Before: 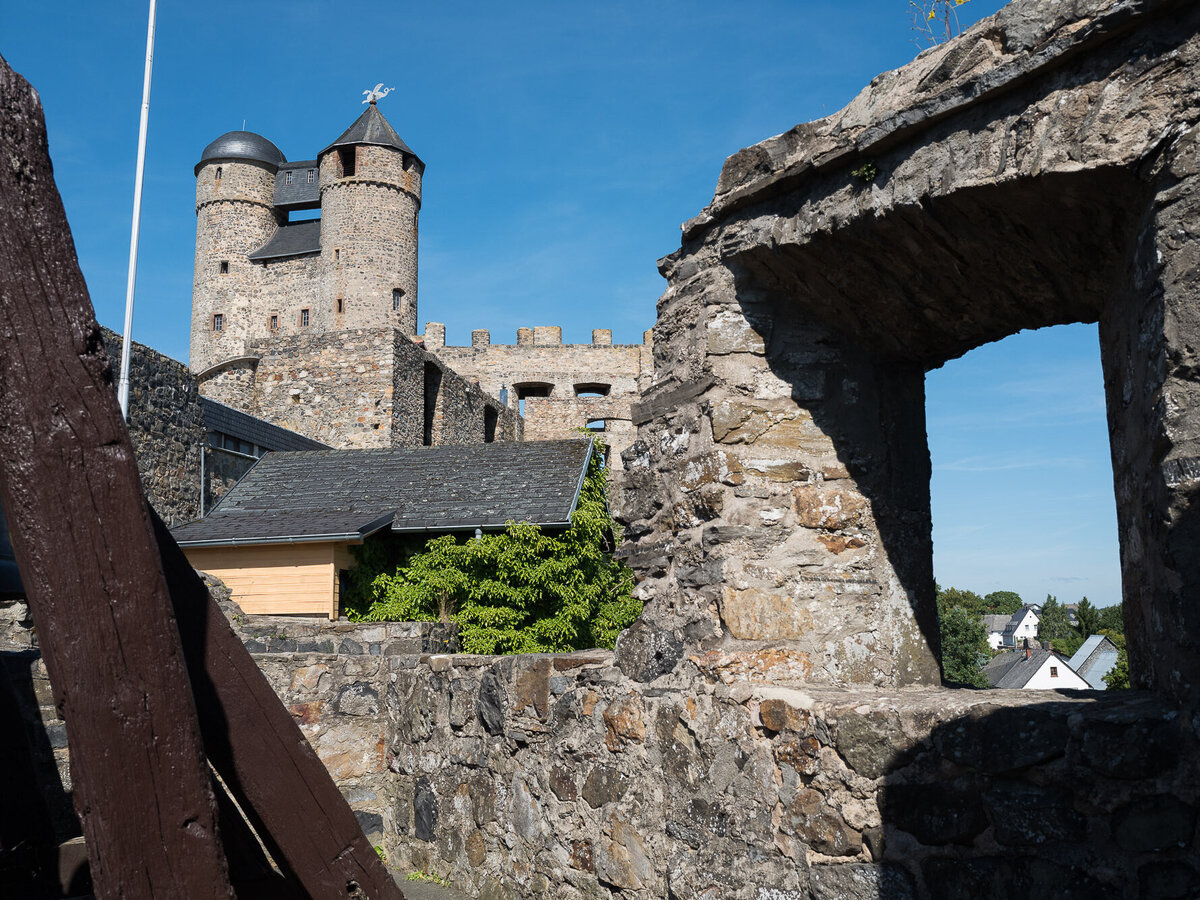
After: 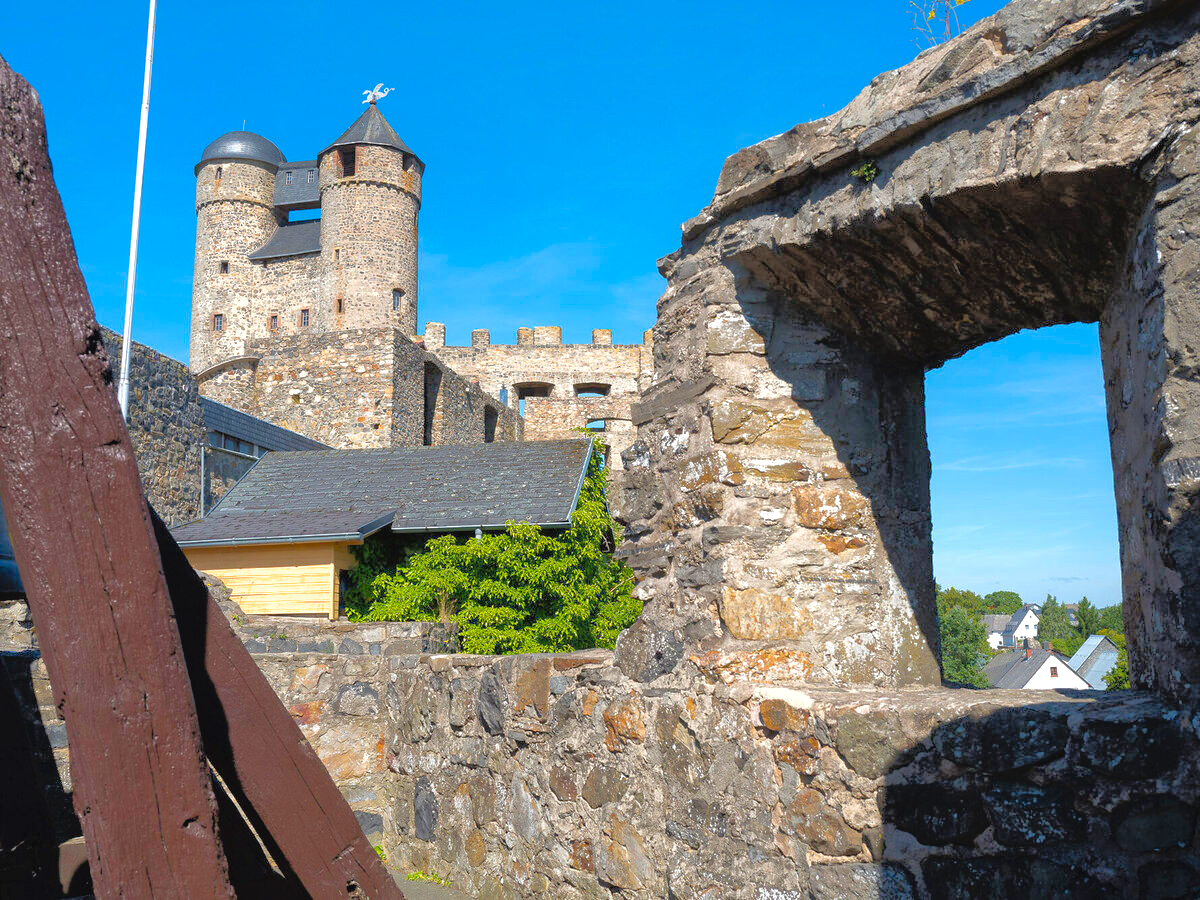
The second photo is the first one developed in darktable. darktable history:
tone equalizer: -8 EV -1.81 EV, -7 EV -1.15 EV, -6 EV -1.62 EV
color balance rgb: perceptual saturation grading › global saturation 25.689%, global vibrance 20%
shadows and highlights: on, module defaults
tone curve: curves: ch0 [(0, 0) (0.004, 0.008) (0.077, 0.156) (0.169, 0.29) (0.774, 0.774) (1, 1)], color space Lab, linked channels, preserve colors none
exposure: black level correction -0.002, exposure 0.532 EV, compensate highlight preservation false
